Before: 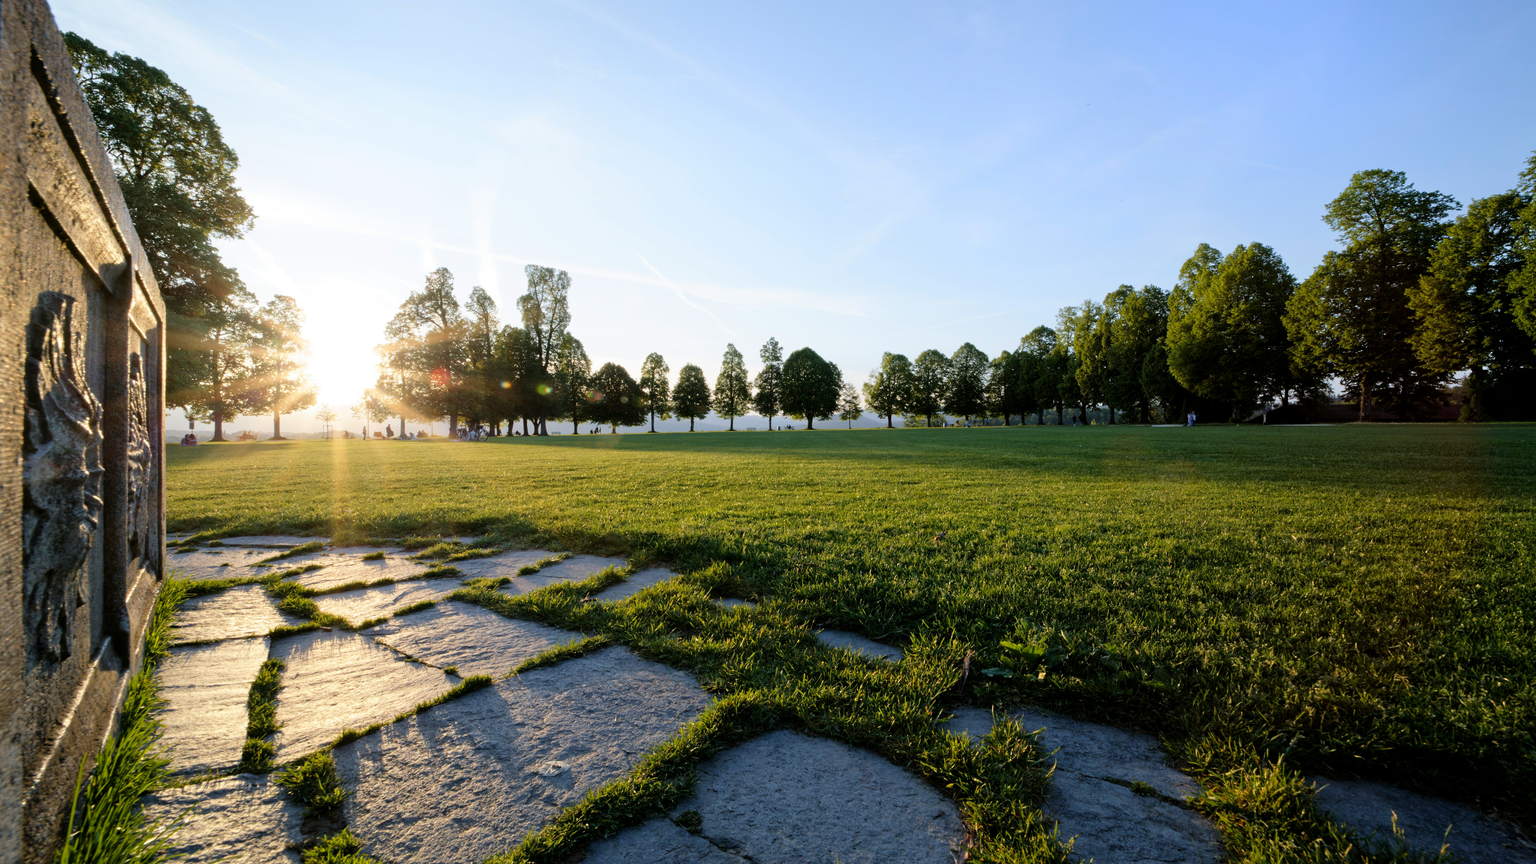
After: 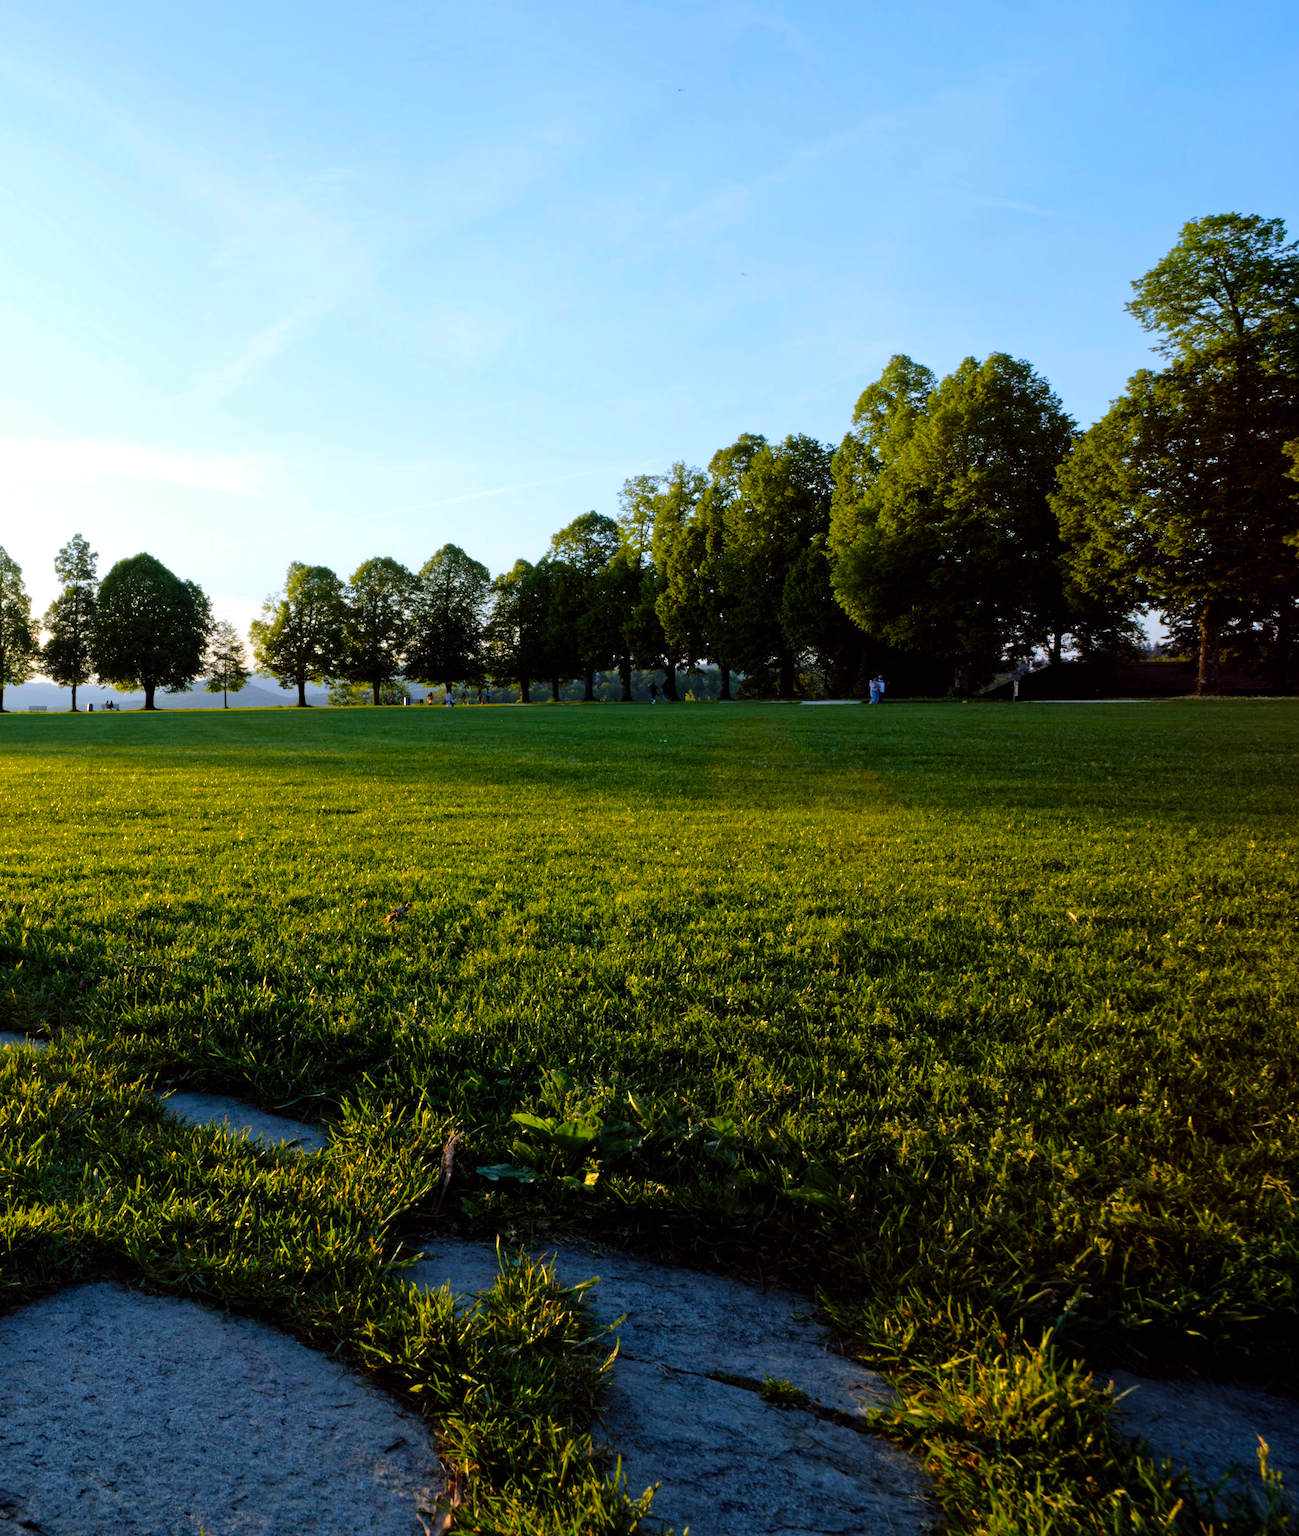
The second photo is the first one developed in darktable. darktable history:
crop: left 47.628%, top 6.643%, right 7.874%
color balance: lift [1, 1.001, 0.999, 1.001], gamma [1, 1.004, 1.007, 0.993], gain [1, 0.991, 0.987, 1.013], contrast 10%, output saturation 120%
haze removal: compatibility mode true, adaptive false
